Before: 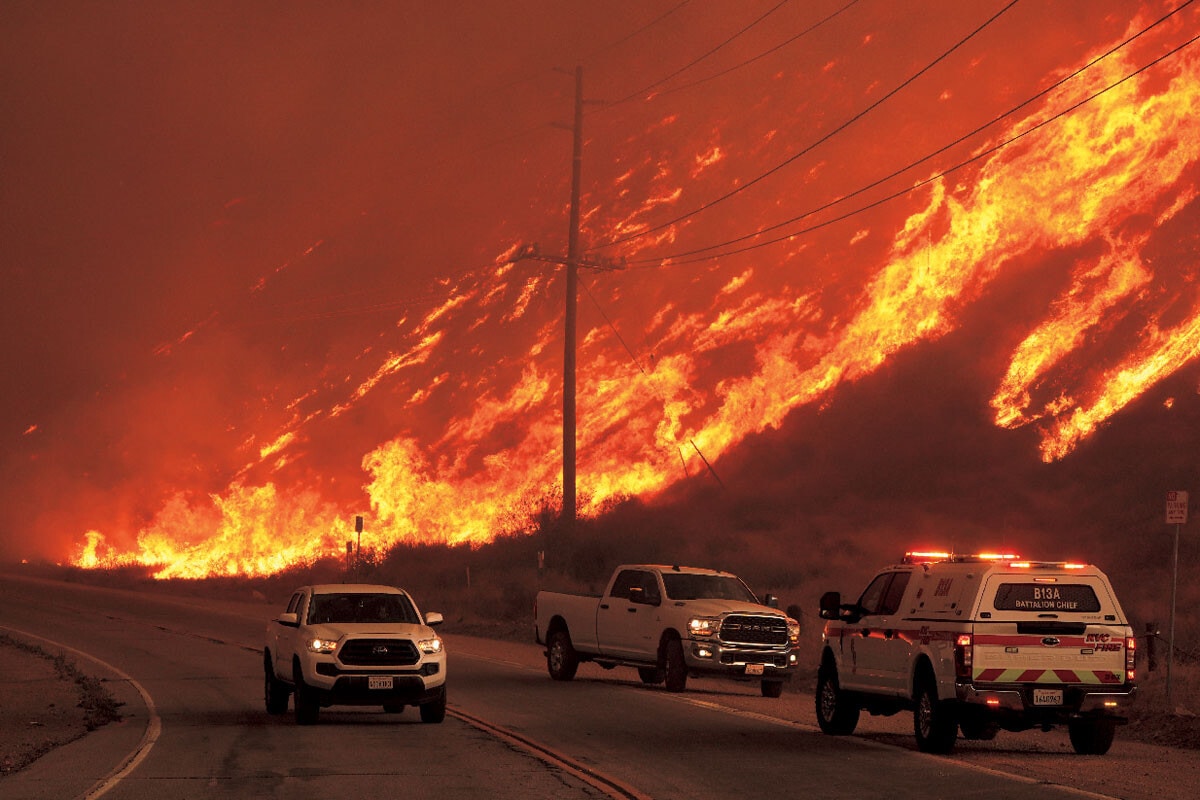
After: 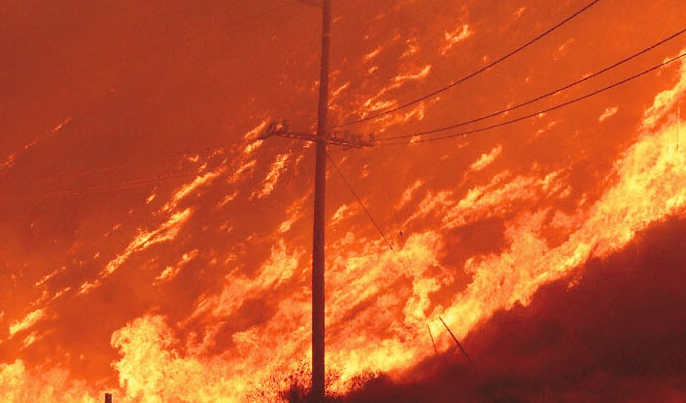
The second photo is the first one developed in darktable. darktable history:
crop: left 20.932%, top 15.471%, right 21.848%, bottom 34.081%
tone curve: curves: ch0 [(0, 0) (0.003, 0.047) (0.011, 0.051) (0.025, 0.061) (0.044, 0.075) (0.069, 0.09) (0.1, 0.102) (0.136, 0.125) (0.177, 0.173) (0.224, 0.226) (0.277, 0.303) (0.335, 0.388) (0.399, 0.469) (0.468, 0.545) (0.543, 0.623) (0.623, 0.695) (0.709, 0.766) (0.801, 0.832) (0.898, 0.905) (1, 1)], preserve colors none
